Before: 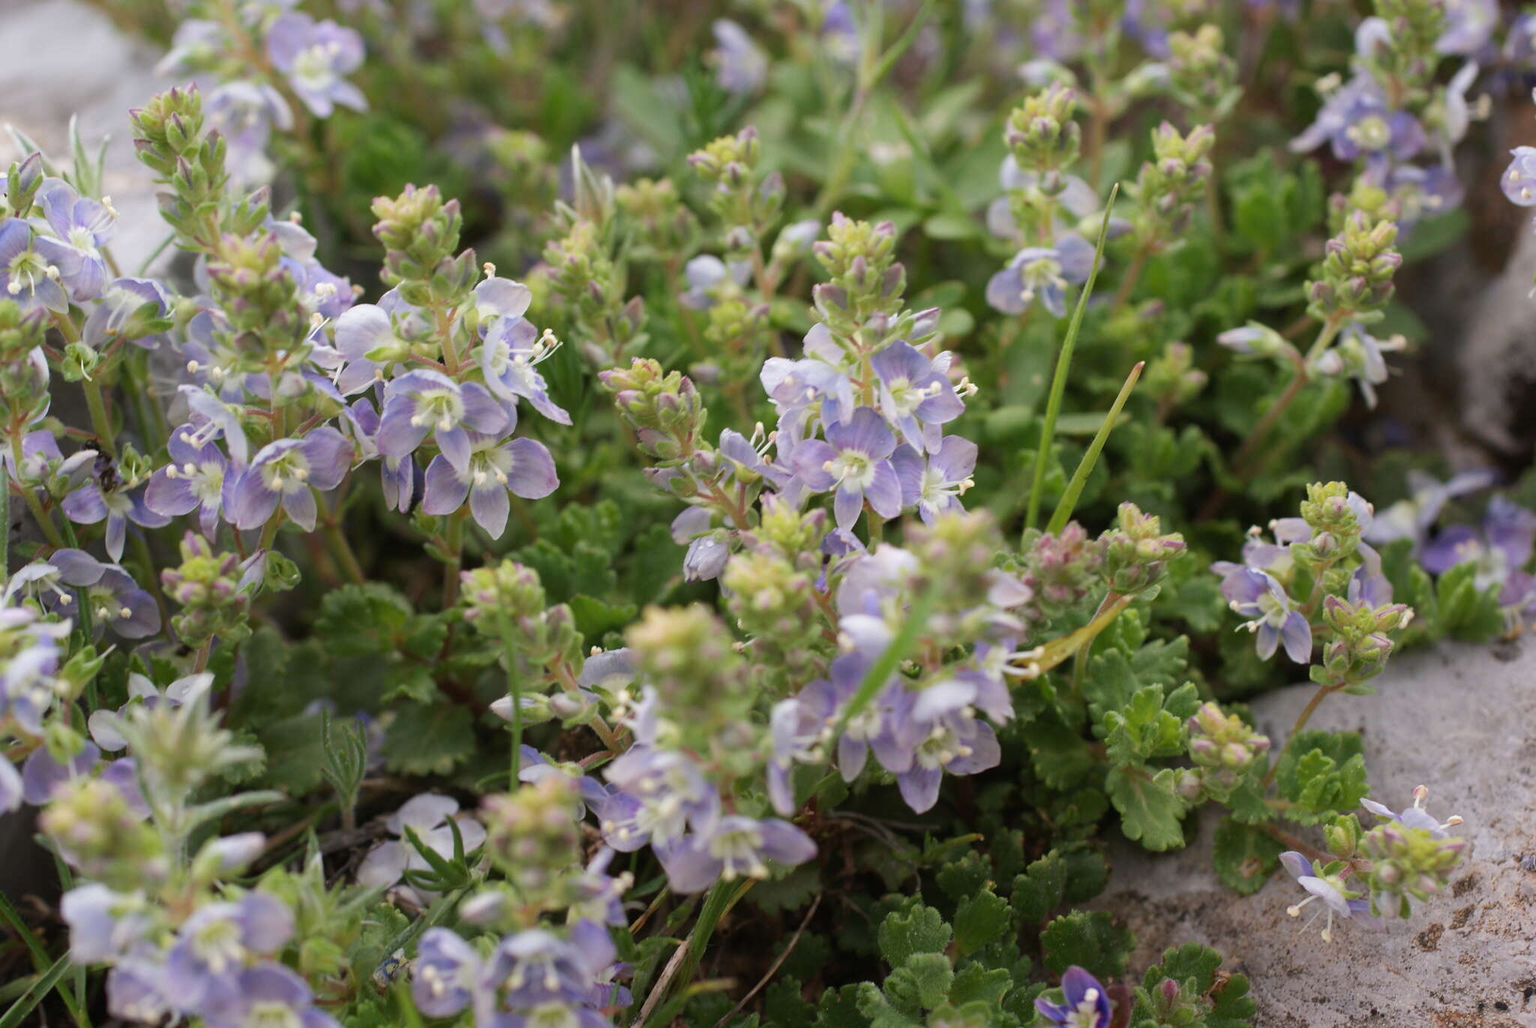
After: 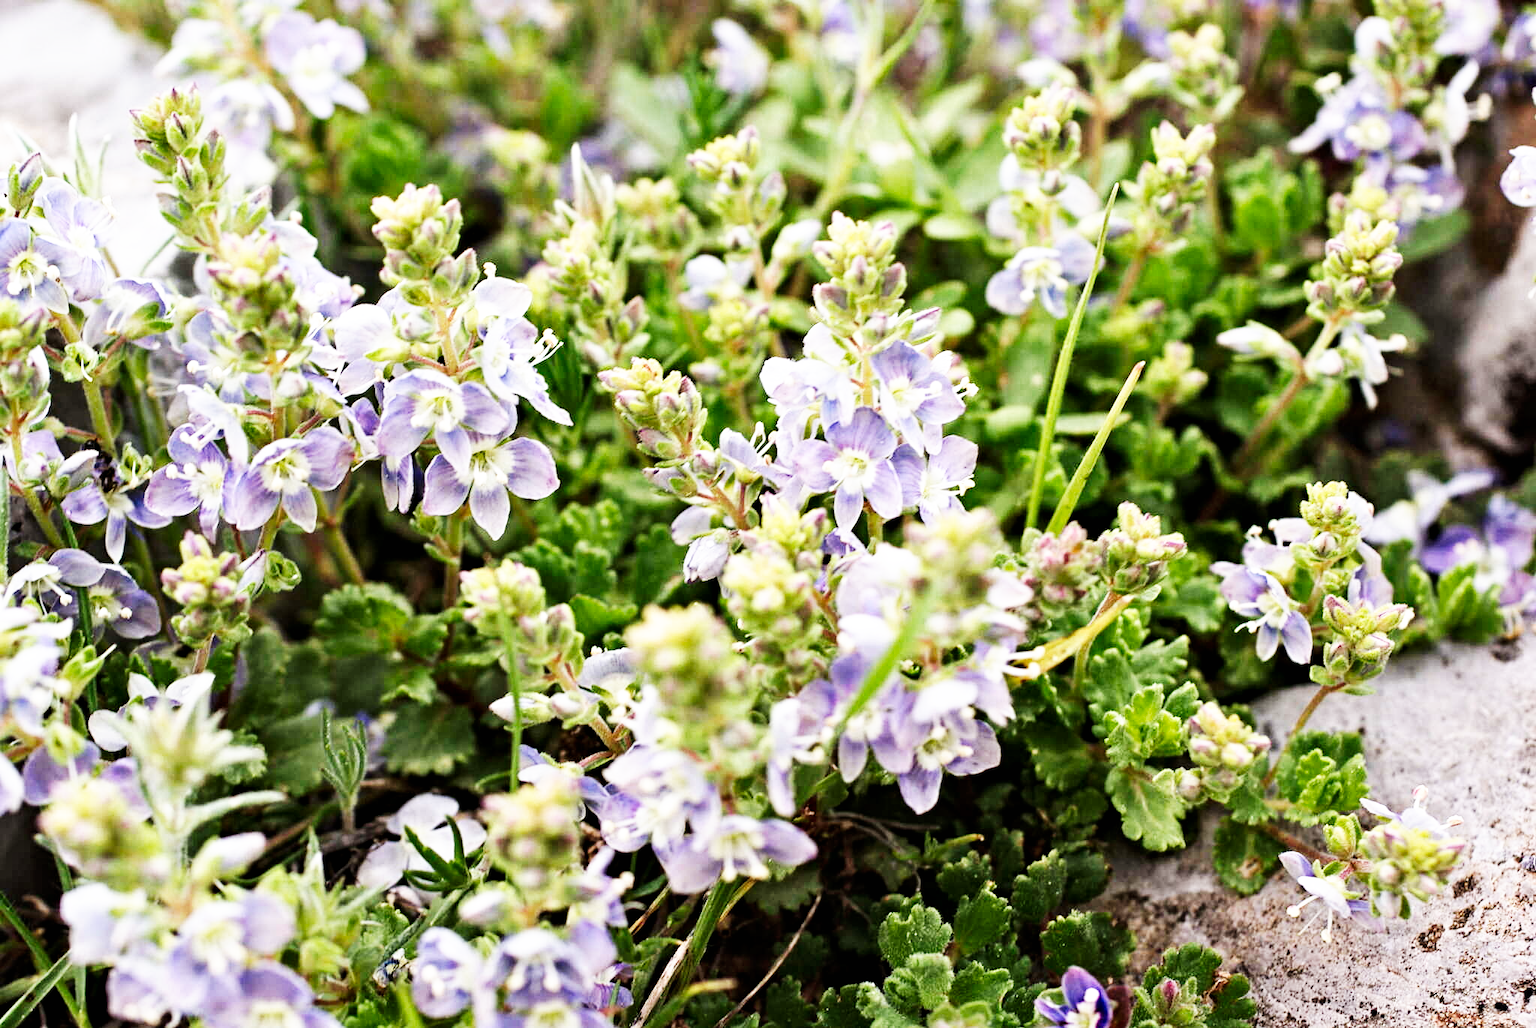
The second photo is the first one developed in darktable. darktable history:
base curve: curves: ch0 [(0, 0) (0.007, 0.004) (0.027, 0.03) (0.046, 0.07) (0.207, 0.54) (0.442, 0.872) (0.673, 0.972) (1, 1)], preserve colors none
contrast equalizer: octaves 7, y [[0.5, 0.542, 0.583, 0.625, 0.667, 0.708], [0.5 ×6], [0.5 ×6], [0 ×6], [0 ×6]]
